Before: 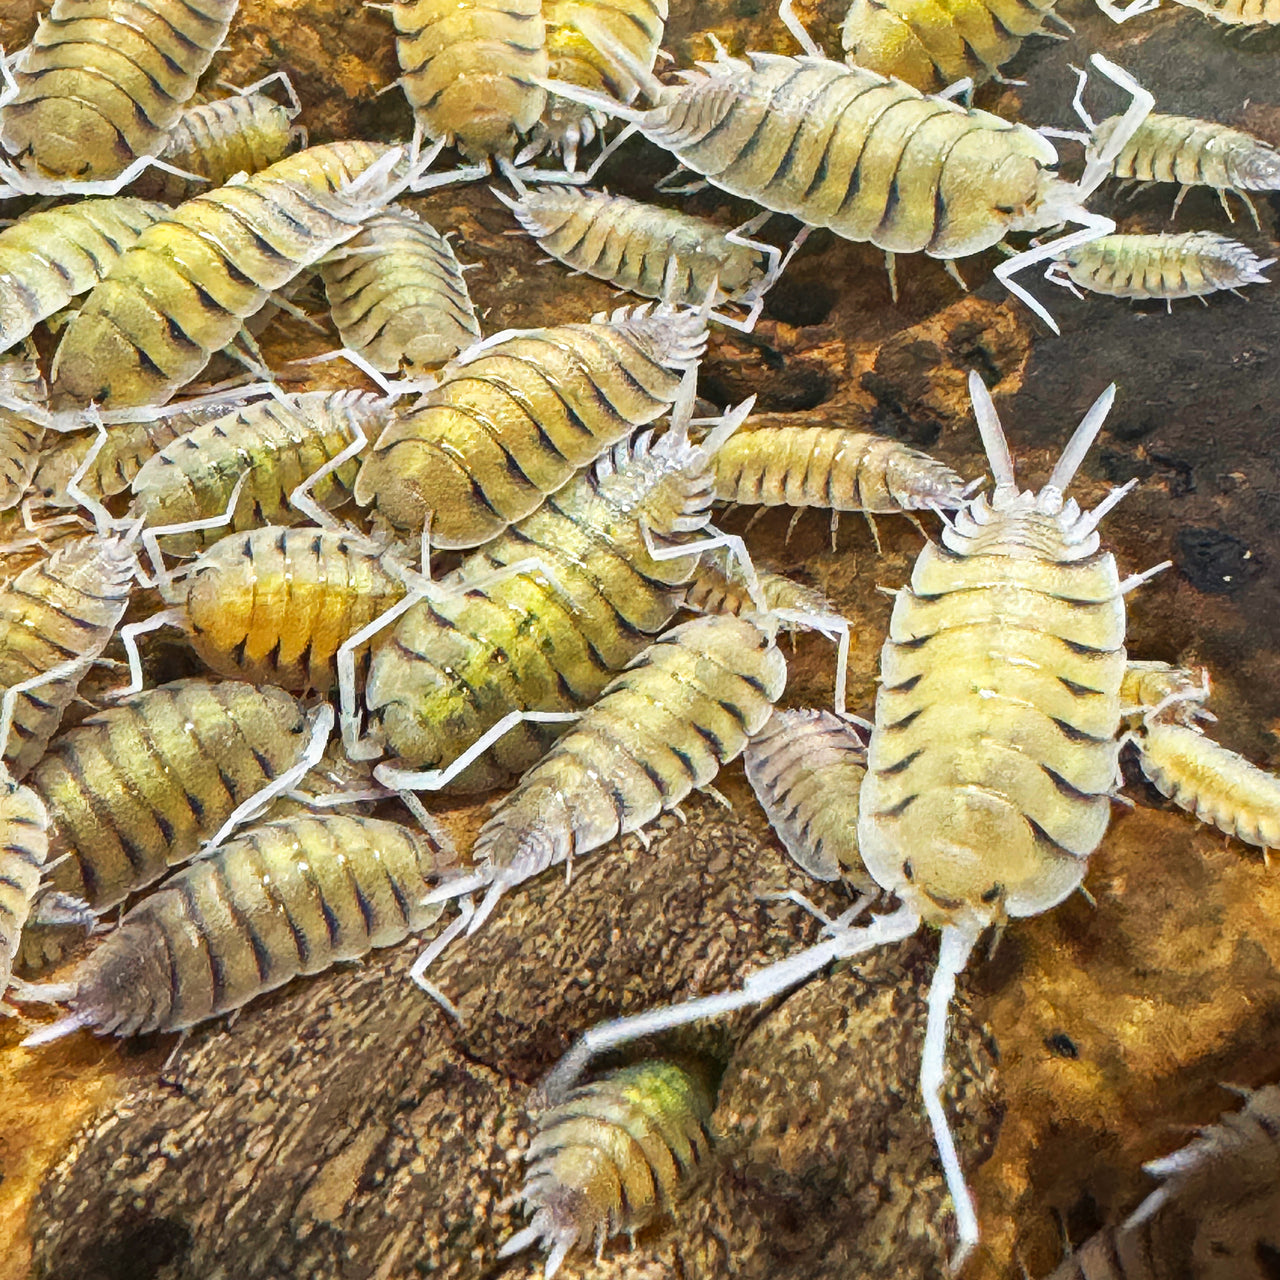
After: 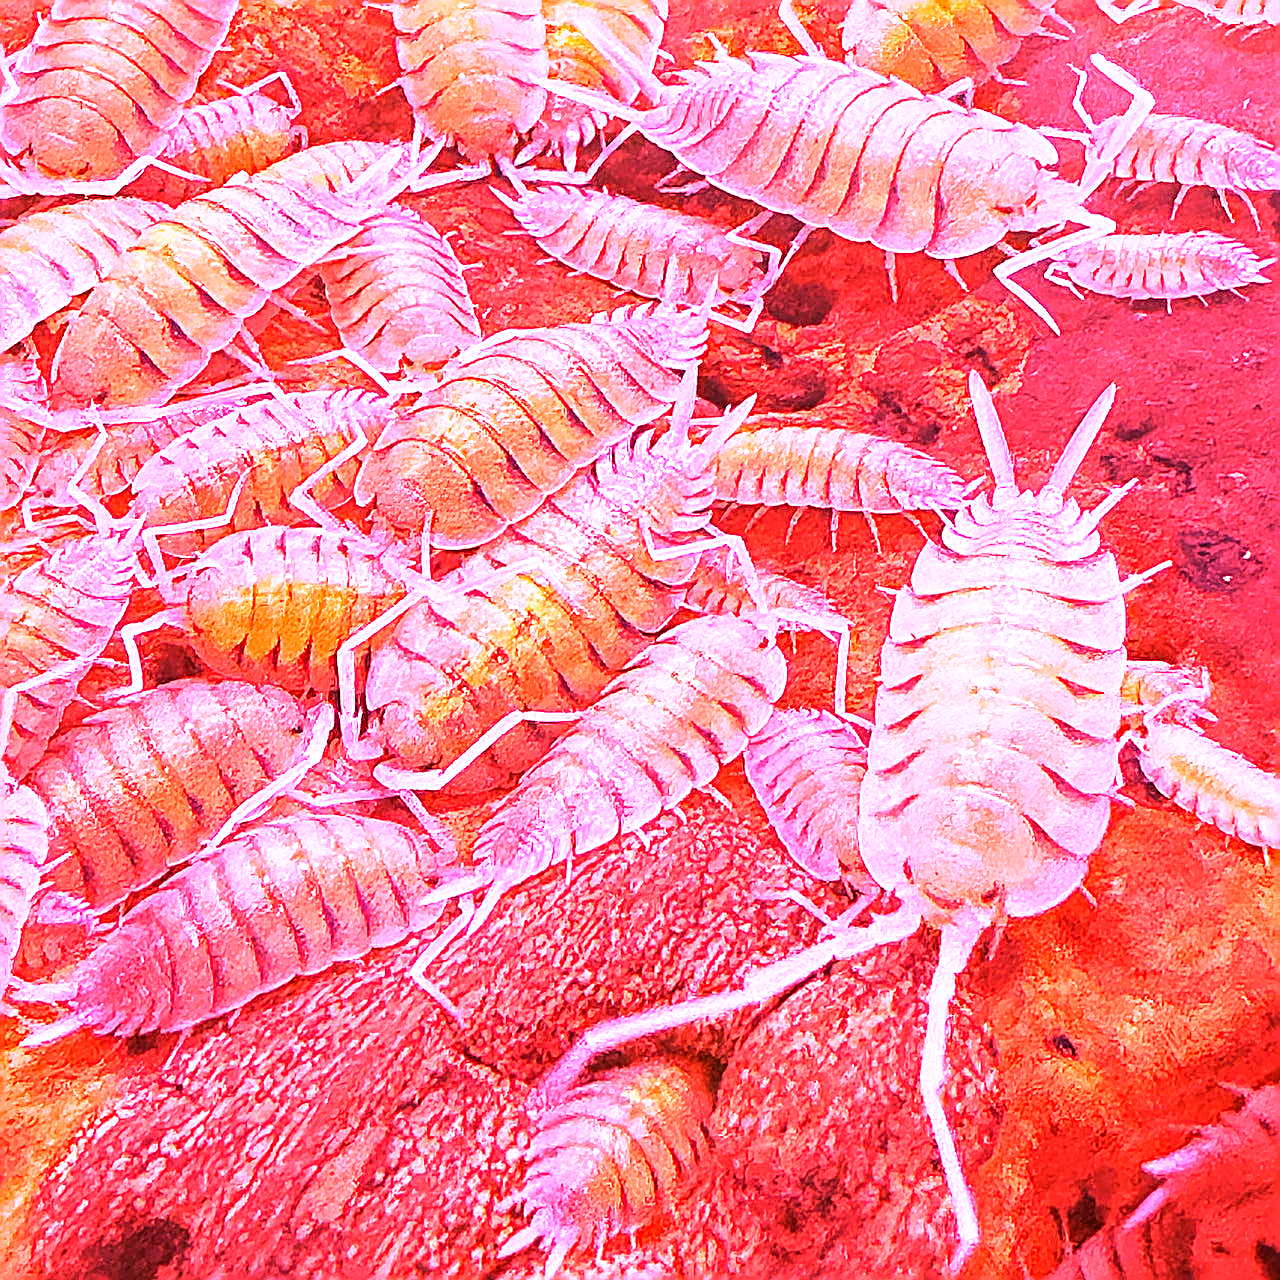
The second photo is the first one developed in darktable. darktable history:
sharpen: on, module defaults
exposure: black level correction 0, compensate exposure bias true, compensate highlight preservation false
white balance: red 4.26, blue 1.802
